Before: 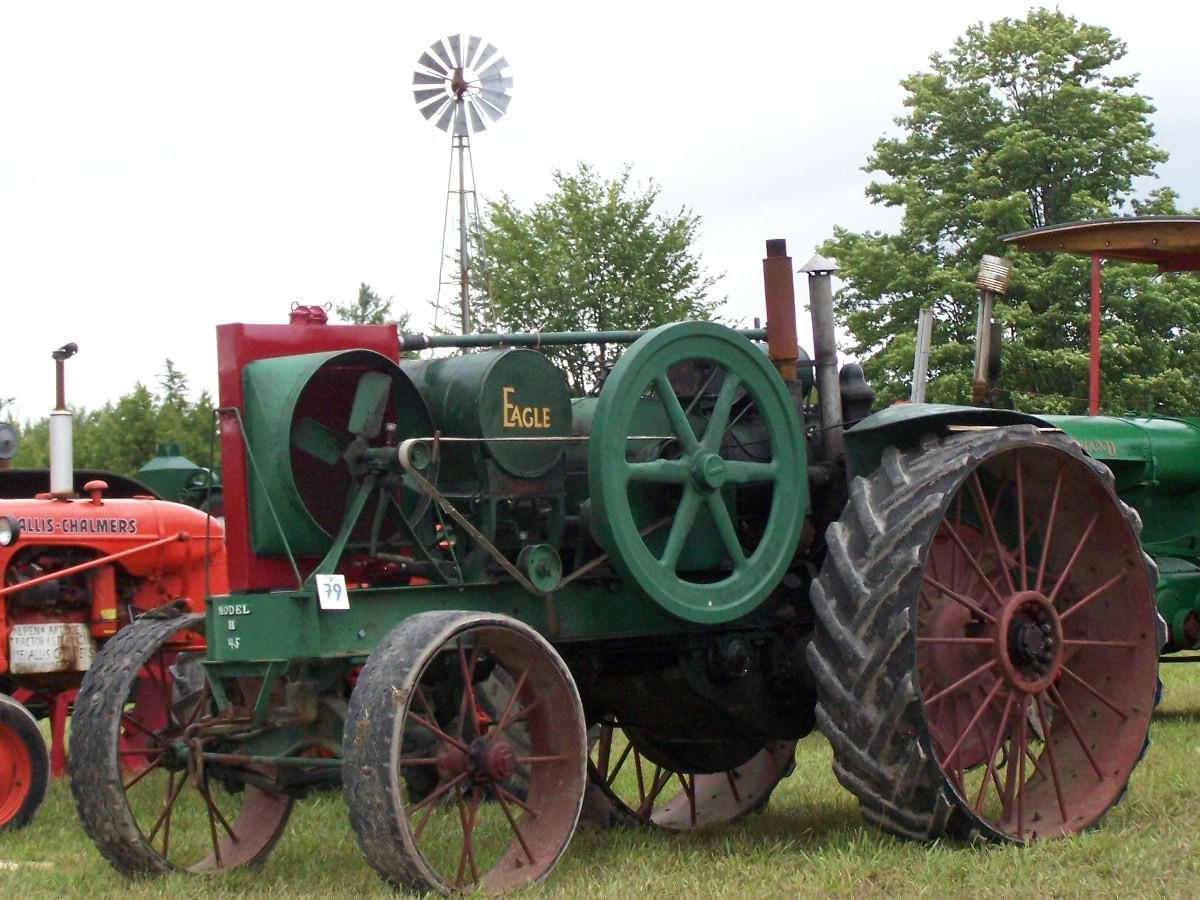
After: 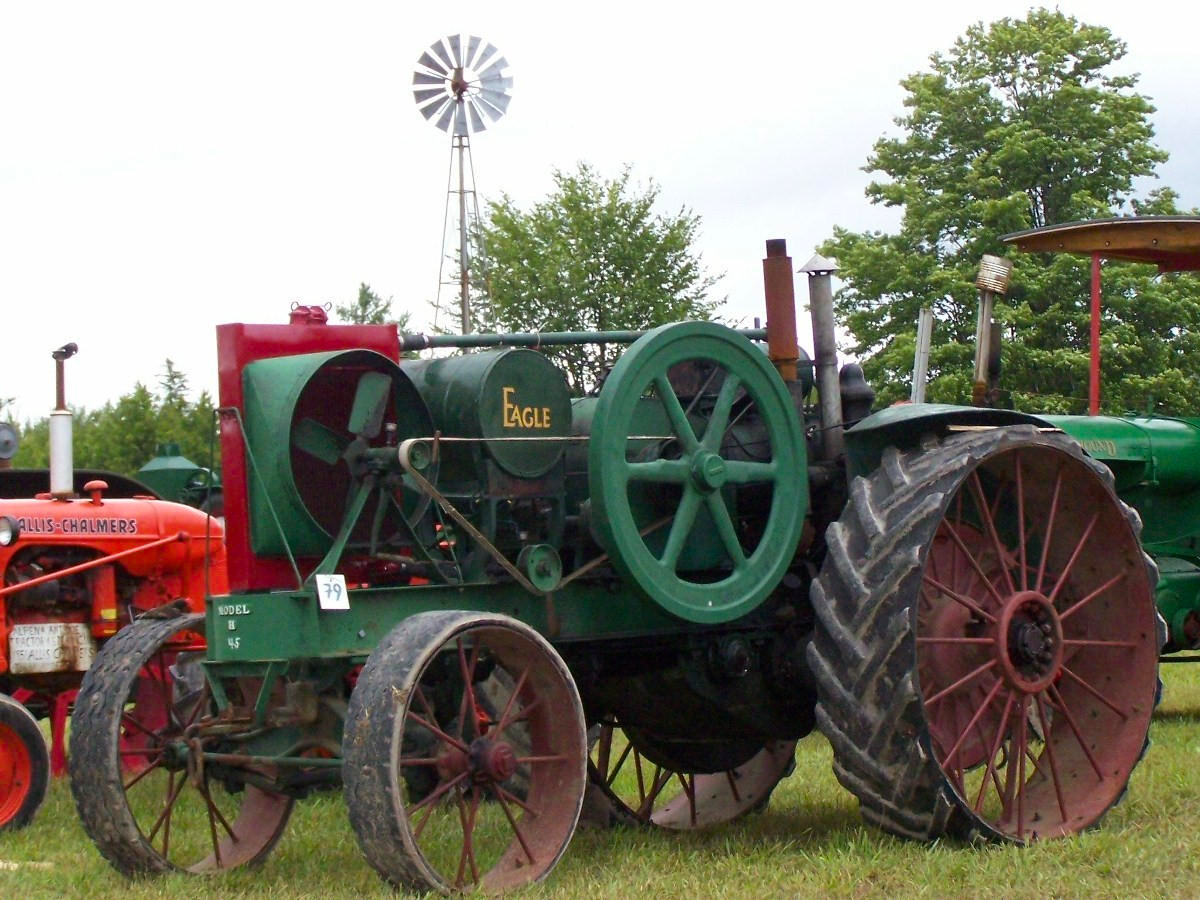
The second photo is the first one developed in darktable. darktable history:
color balance rgb: power › hue 328.54°, perceptual saturation grading › global saturation 19.818%
